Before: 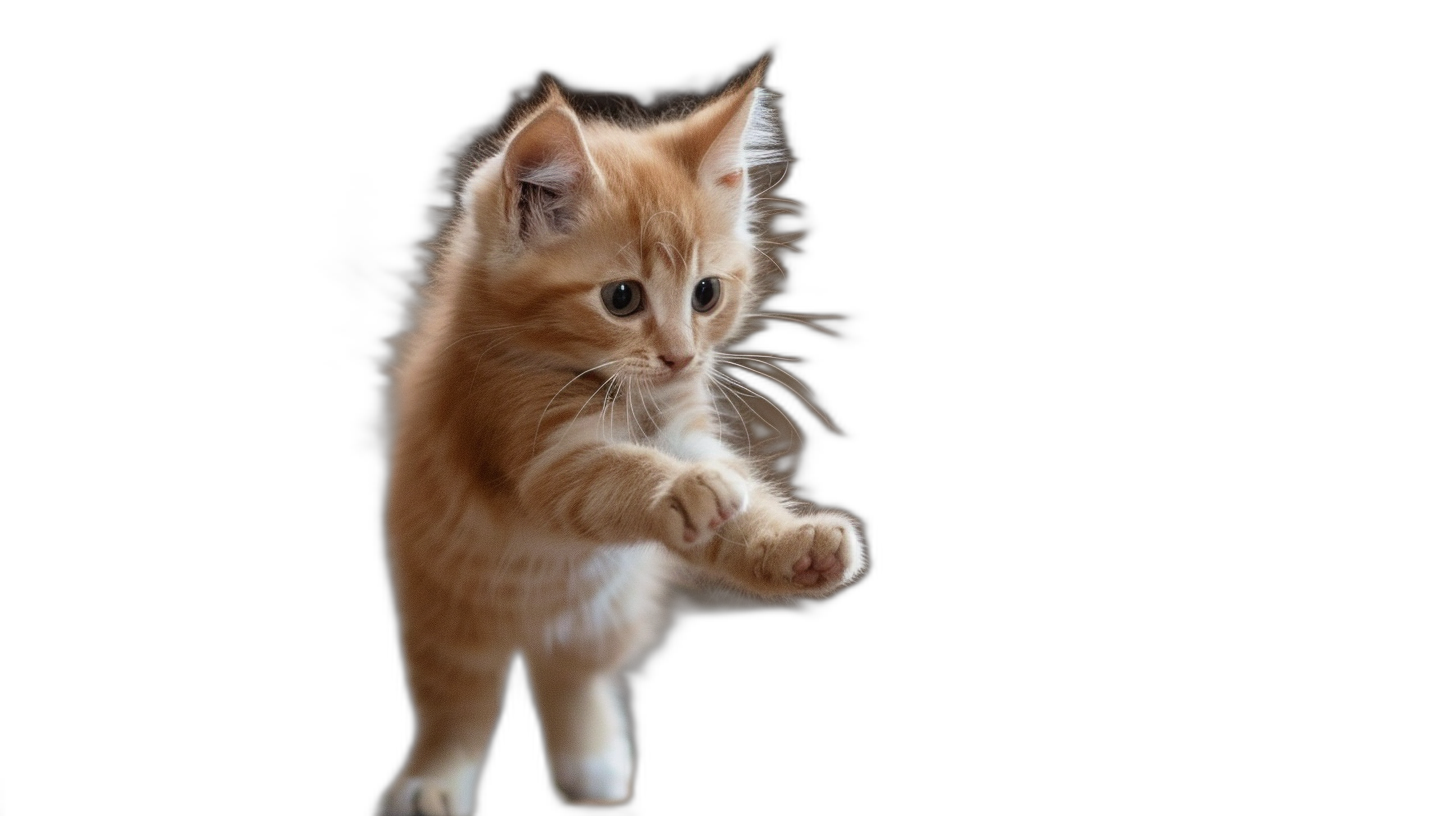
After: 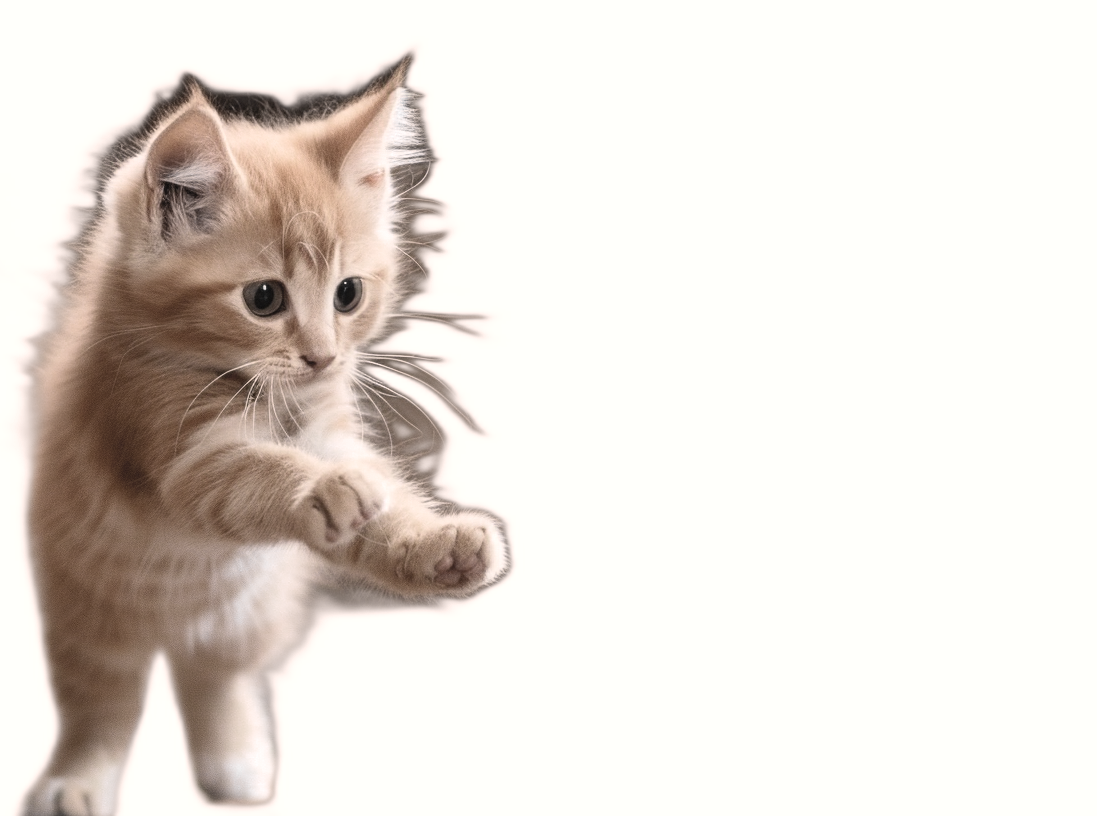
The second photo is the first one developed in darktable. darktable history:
crop and rotate: left 24.6%
color correction: highlights a* 11.96, highlights b* 11.58
rgb levels: preserve colors max RGB
contrast brightness saturation: contrast 0.24, brightness 0.26, saturation 0.39
color zones: curves: ch0 [(0, 0.613) (0.01, 0.613) (0.245, 0.448) (0.498, 0.529) (0.642, 0.665) (0.879, 0.777) (0.99, 0.613)]; ch1 [(0, 0.035) (0.121, 0.189) (0.259, 0.197) (0.415, 0.061) (0.589, 0.022) (0.732, 0.022) (0.857, 0.026) (0.991, 0.053)]
